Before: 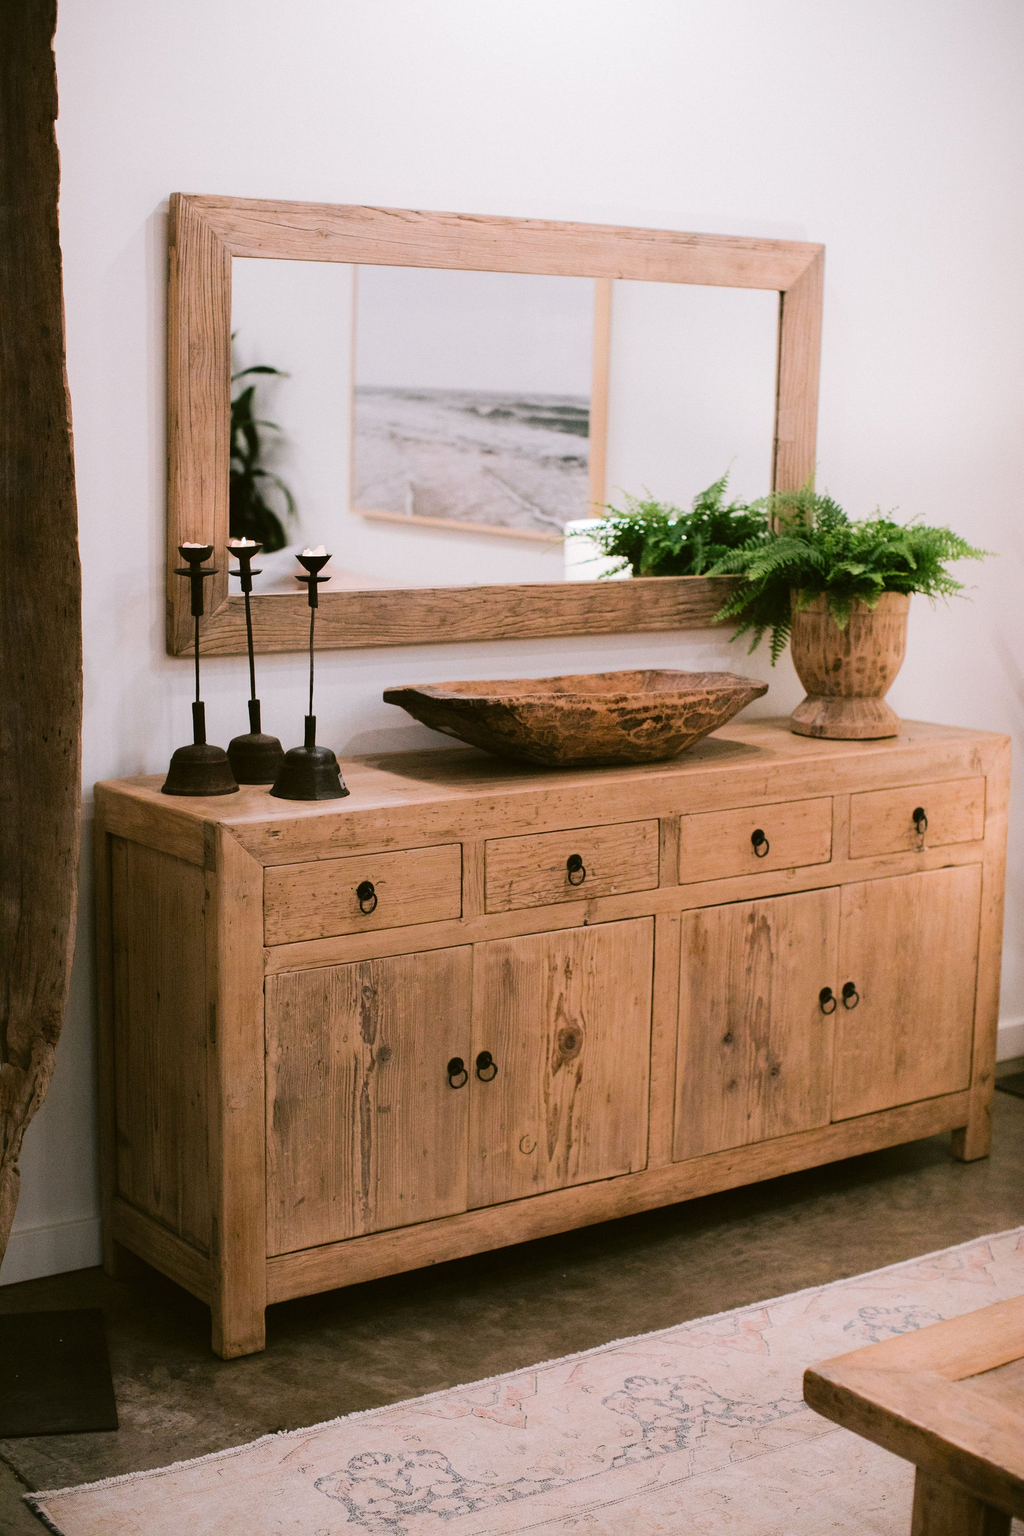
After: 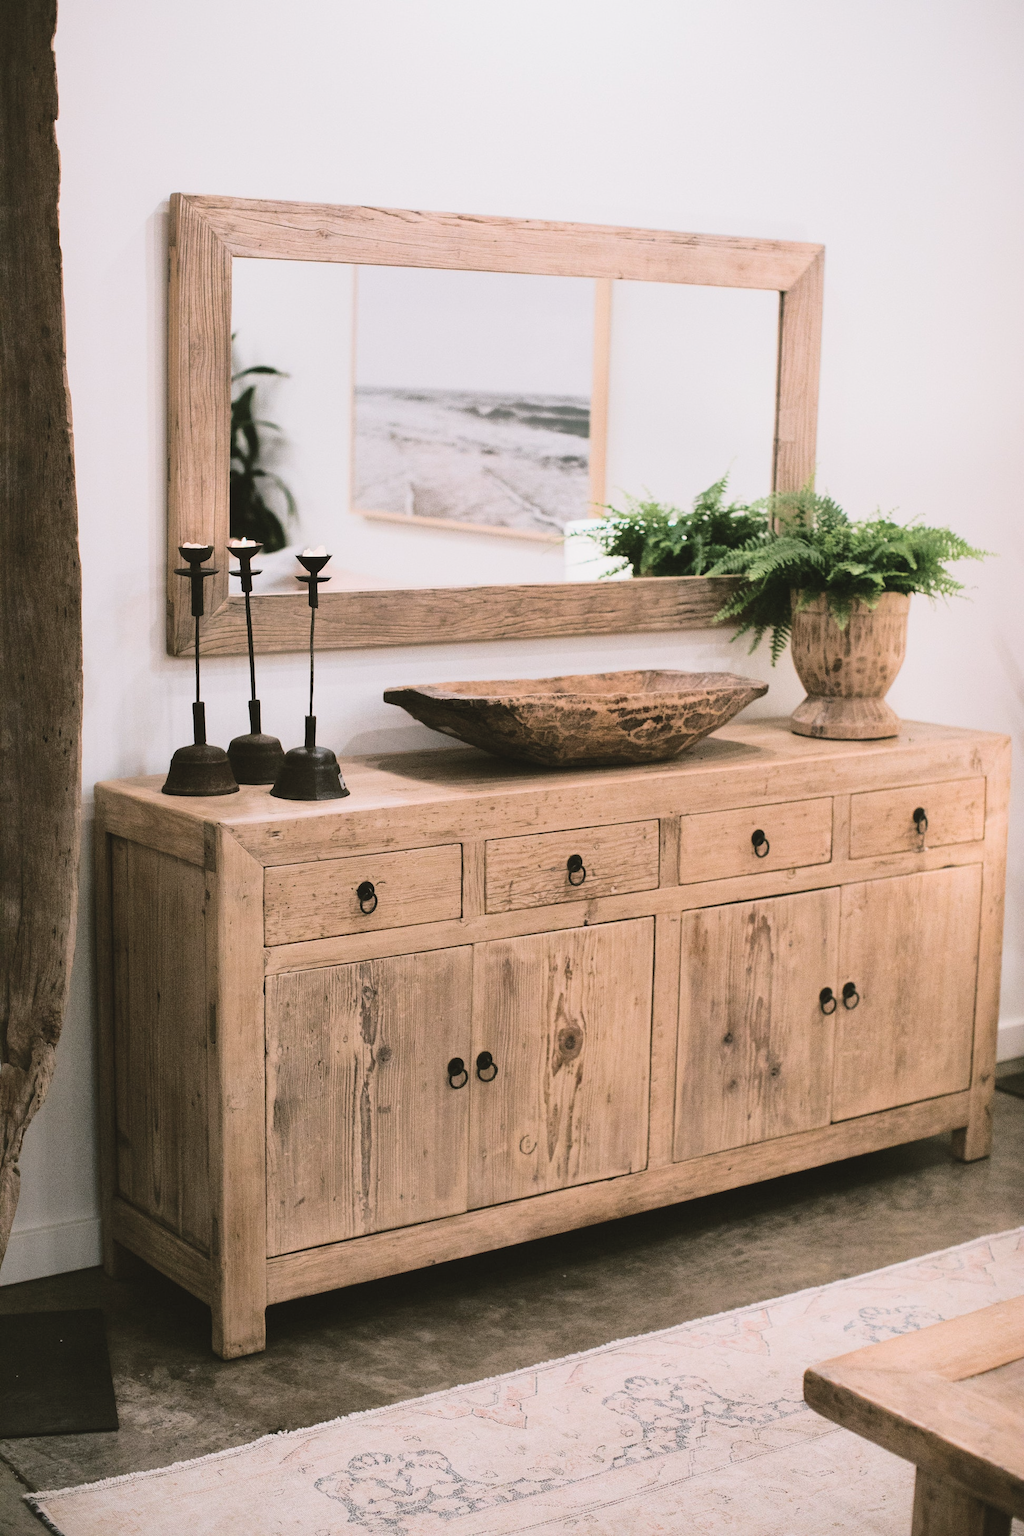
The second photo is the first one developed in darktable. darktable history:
shadows and highlights: on, module defaults
base curve: curves: ch0 [(0, 0) (0.028, 0.03) (0.121, 0.232) (0.46, 0.748) (0.859, 0.968) (1, 1)]
contrast brightness saturation: contrast -0.05, saturation -0.41
